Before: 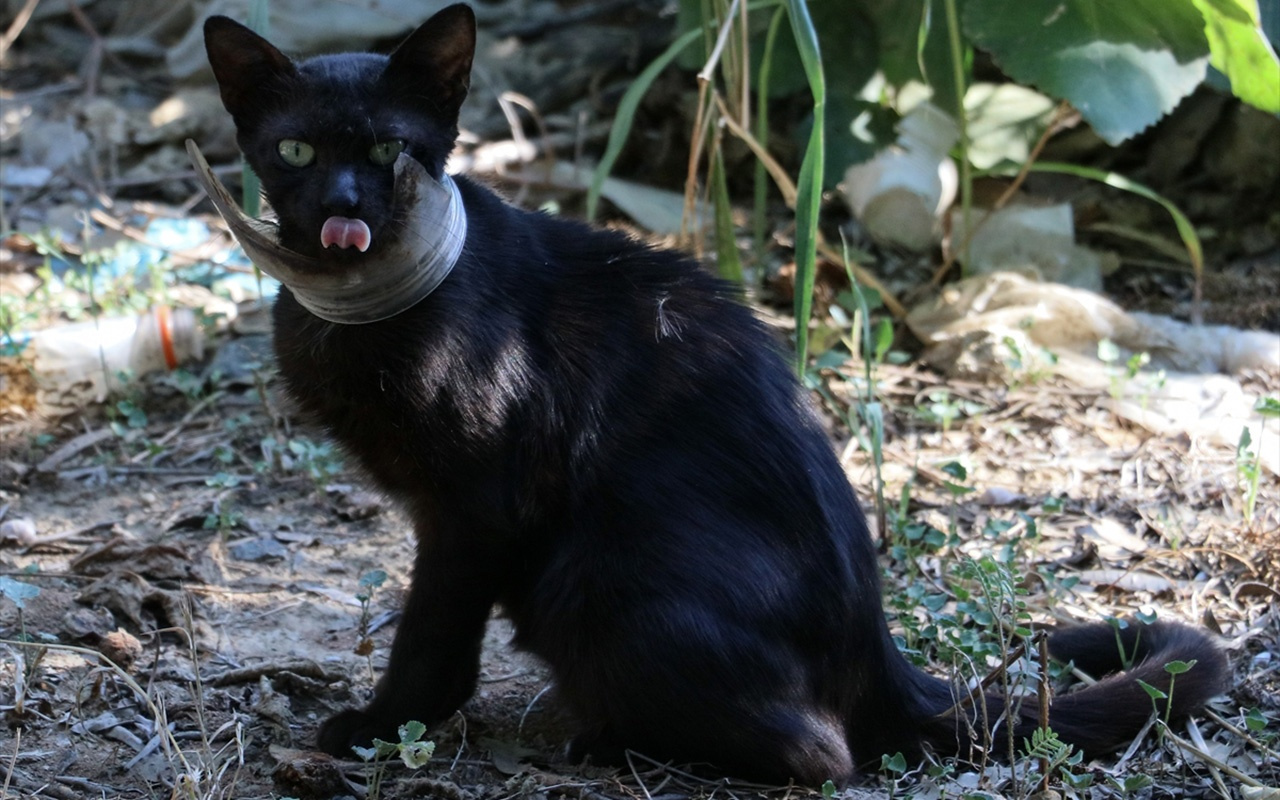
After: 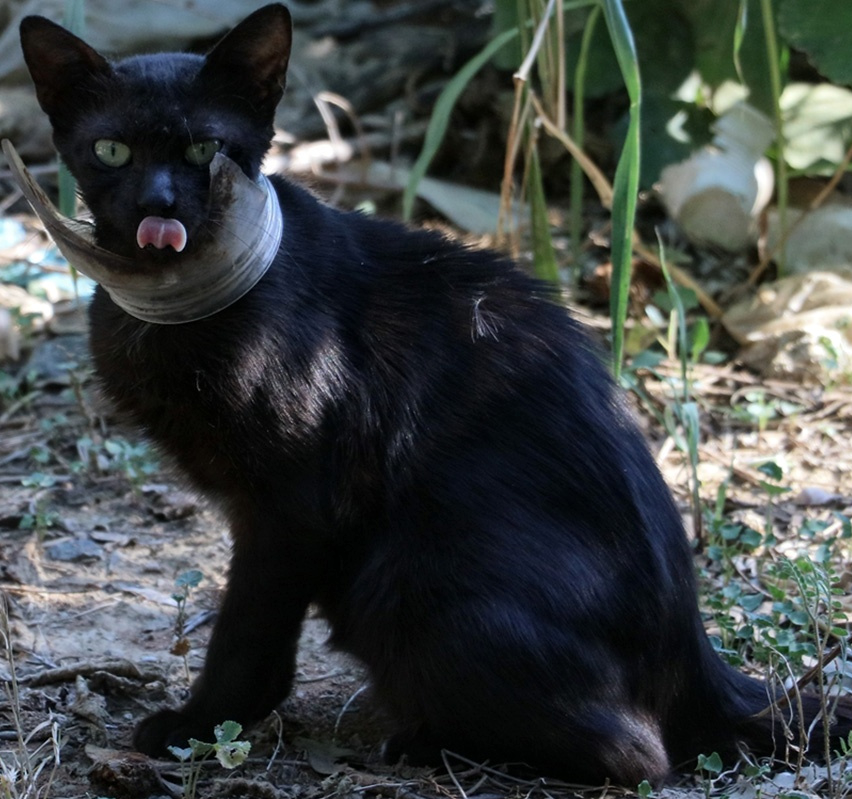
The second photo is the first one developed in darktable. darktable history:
crop and rotate: left 14.405%, right 18.955%
local contrast: mode bilateral grid, contrast 9, coarseness 25, detail 115%, midtone range 0.2
